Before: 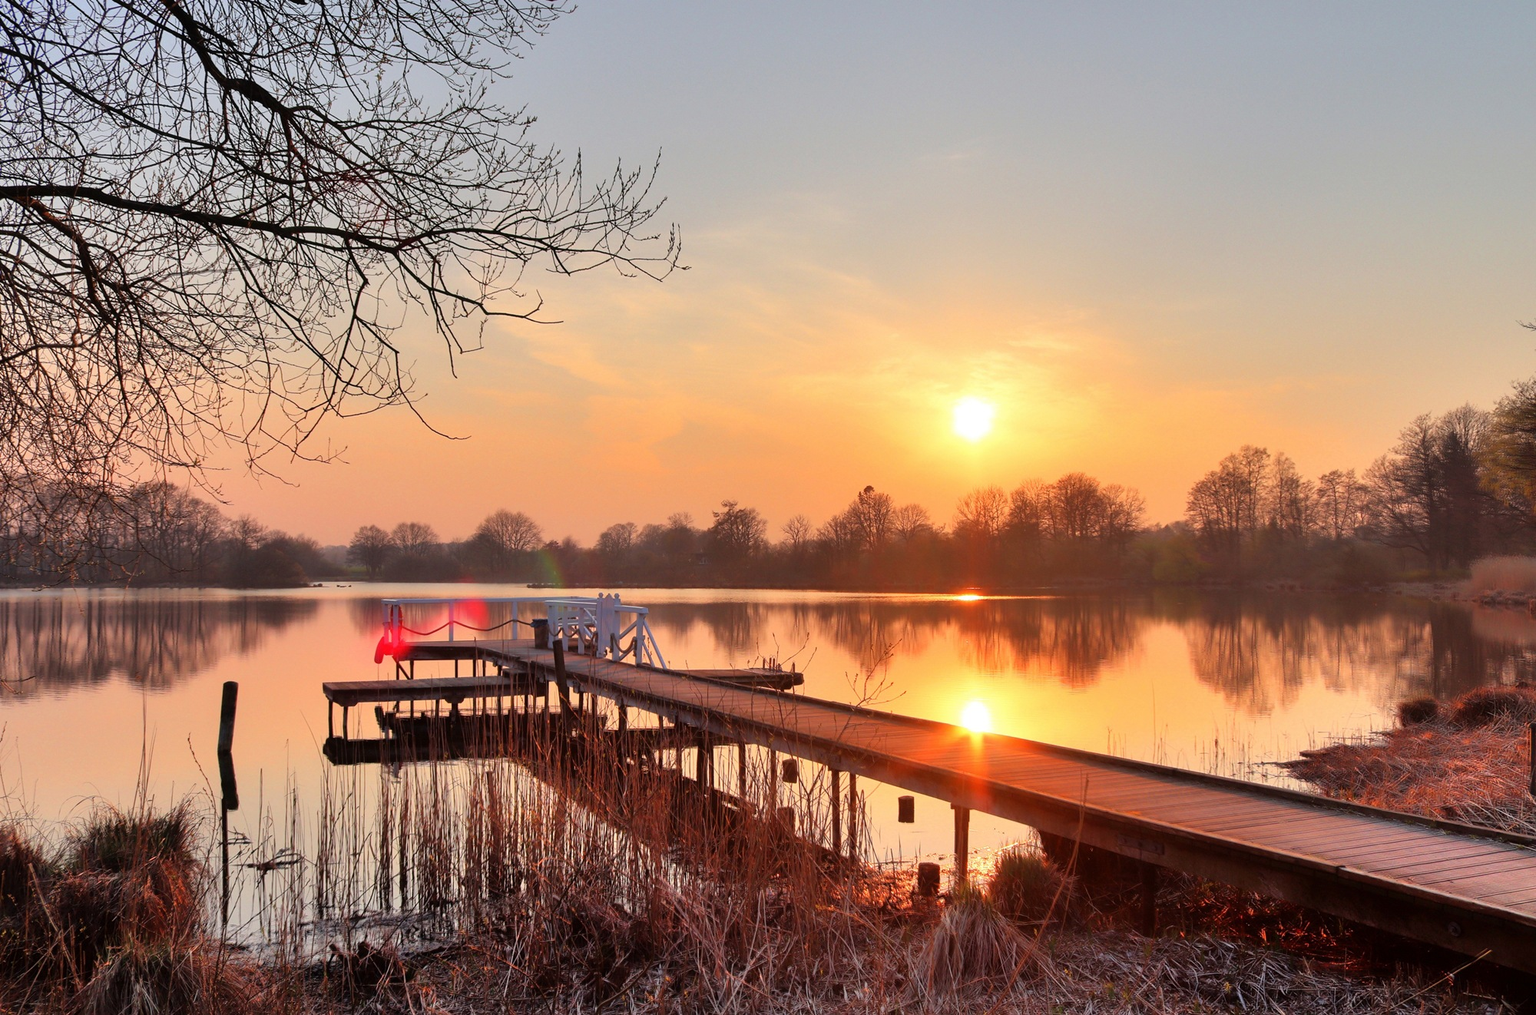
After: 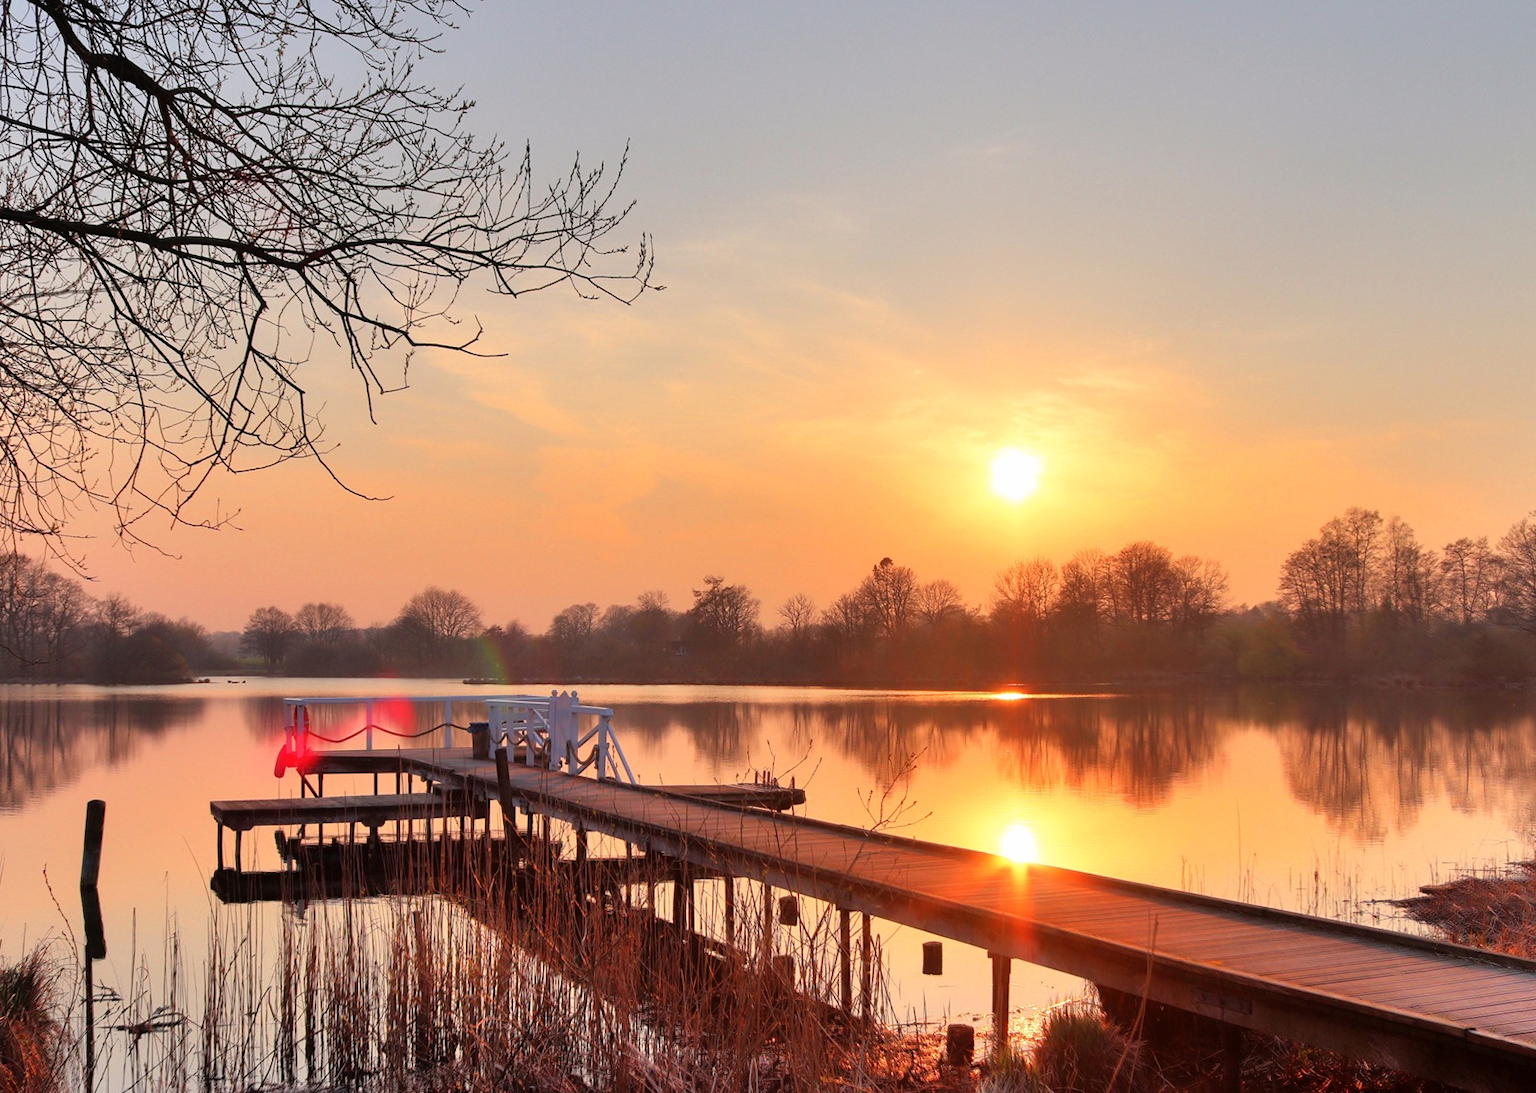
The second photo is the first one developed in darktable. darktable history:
color calibration: illuminant custom, x 0.344, y 0.36, temperature 5055.86 K
crop: left 9.995%, top 3.53%, right 9.157%, bottom 9.423%
